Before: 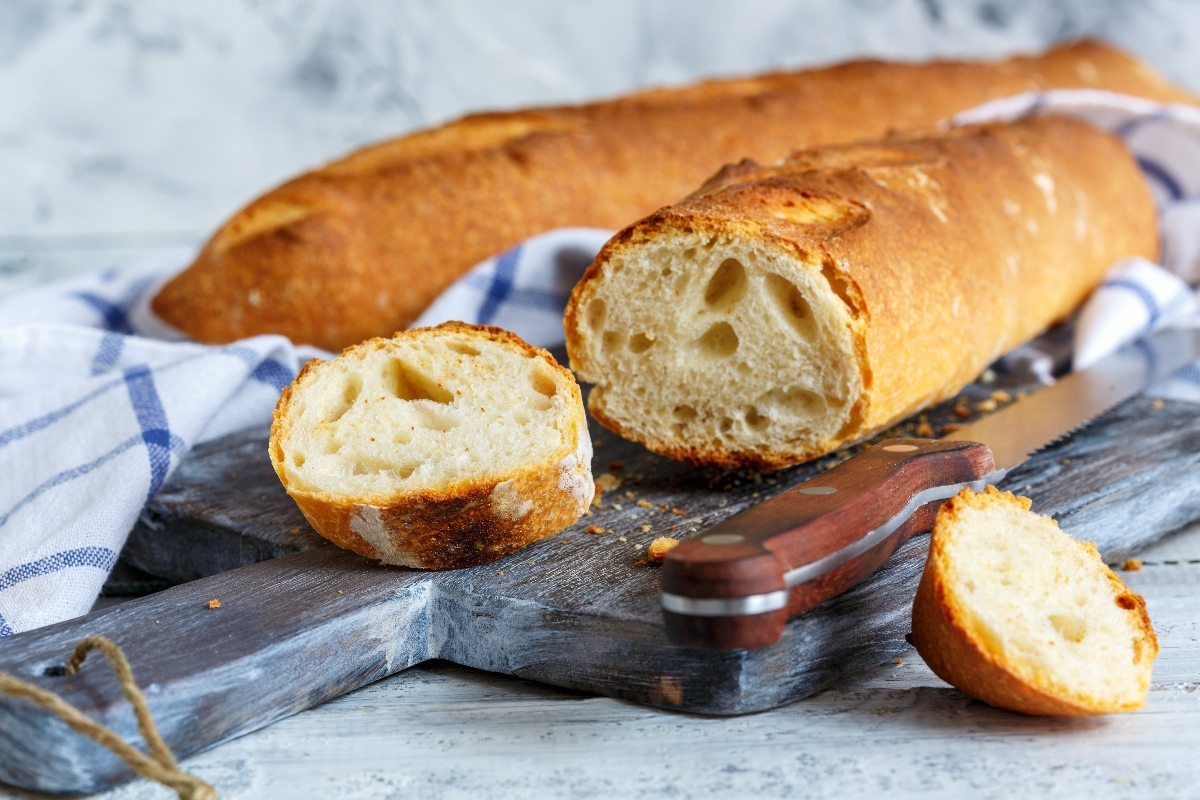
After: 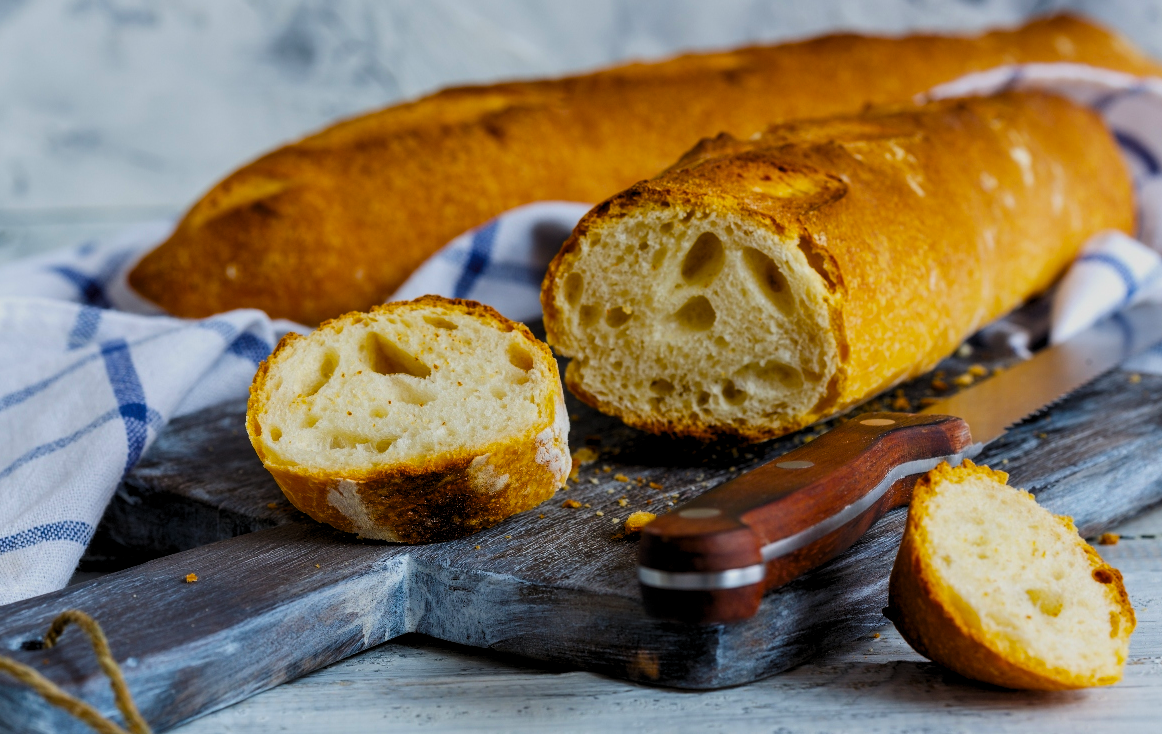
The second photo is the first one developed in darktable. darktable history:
levels: levels [0.052, 0.496, 0.908]
crop: left 1.964%, top 3.251%, right 1.122%, bottom 4.933%
exposure: black level correction 0, exposure -0.721 EV, compensate highlight preservation false
color balance rgb: linear chroma grading › global chroma 15%, perceptual saturation grading › global saturation 30%
